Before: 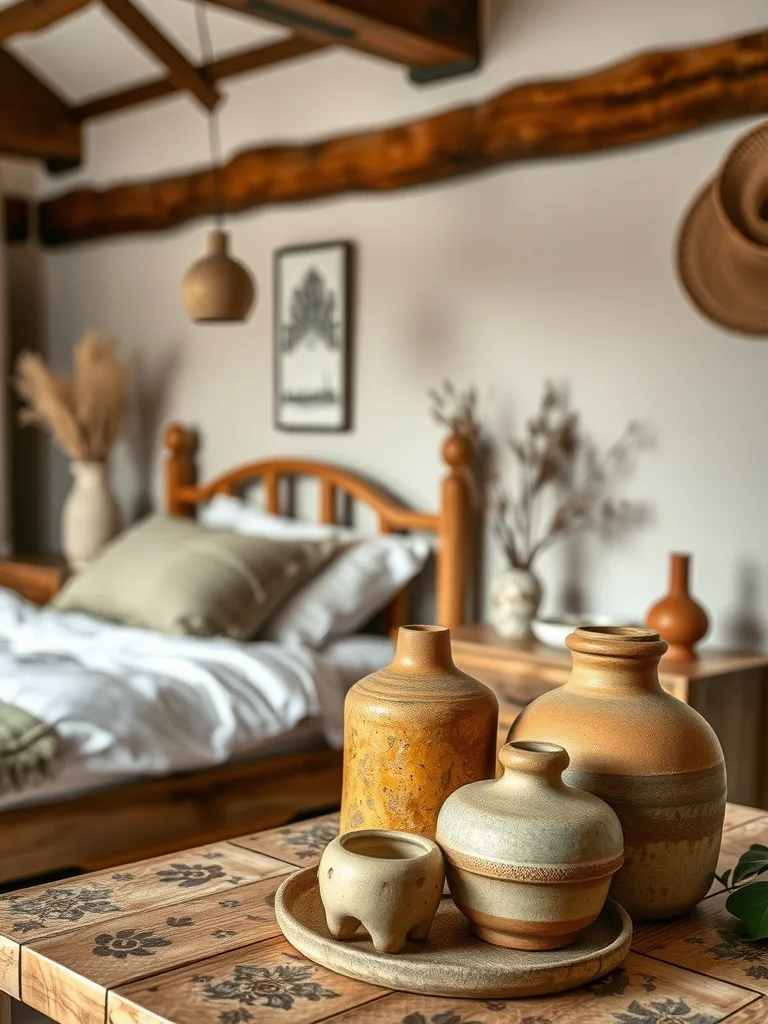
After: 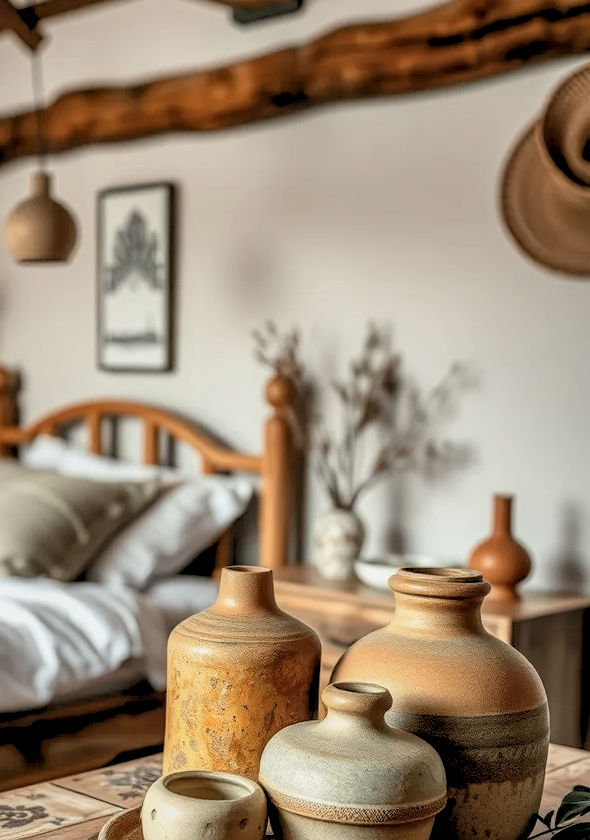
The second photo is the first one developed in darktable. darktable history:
rgb levels: preserve colors sum RGB, levels [[0.038, 0.433, 0.934], [0, 0.5, 1], [0, 0.5, 1]]
local contrast: on, module defaults
crop: left 23.095%, top 5.827%, bottom 11.854%
contrast brightness saturation: contrast 0.11, saturation -0.17
